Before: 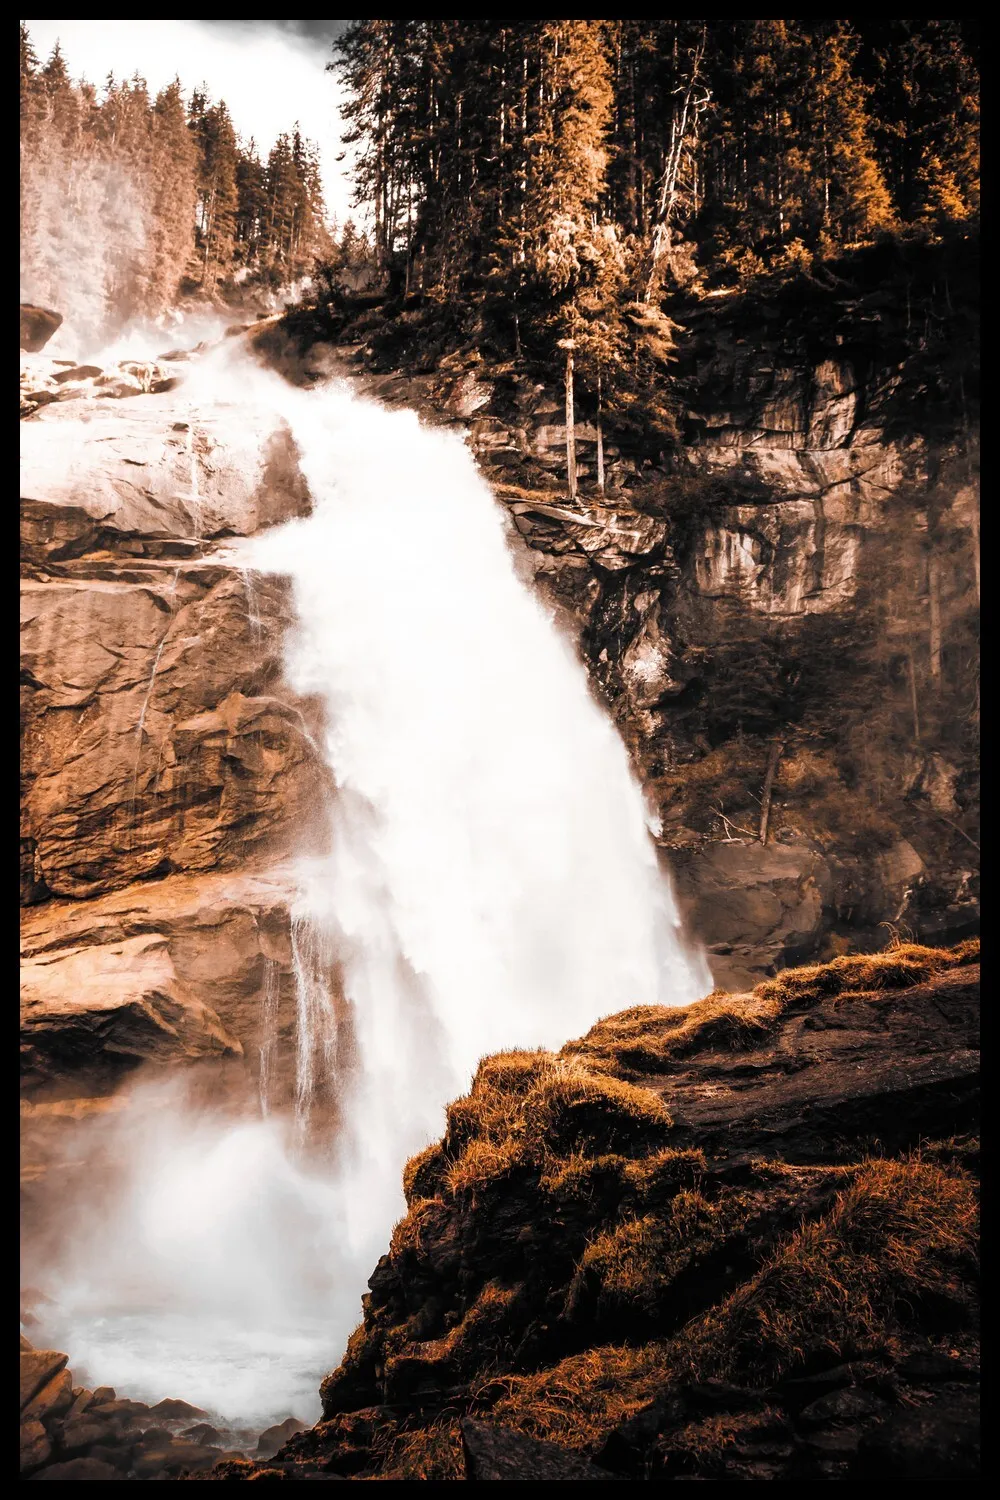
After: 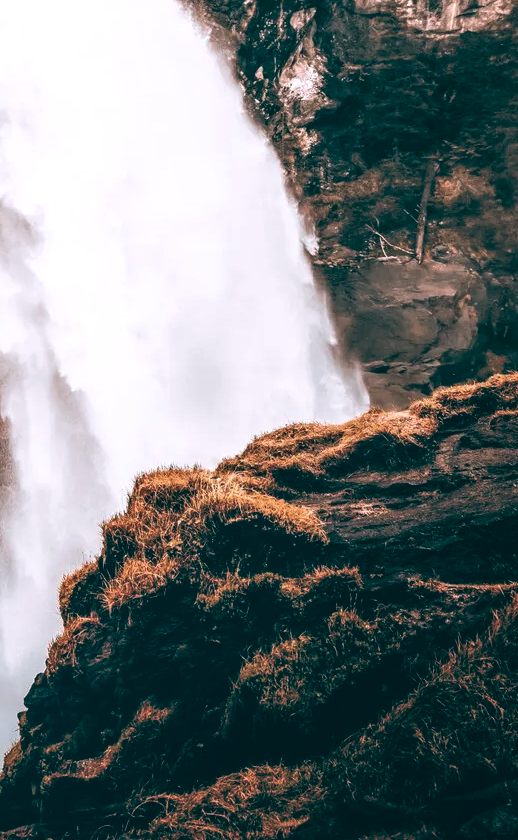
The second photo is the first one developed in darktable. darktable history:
color balance: lift [1.005, 0.99, 1.007, 1.01], gamma [1, 0.979, 1.011, 1.021], gain [0.923, 1.098, 1.025, 0.902], input saturation 90.45%, contrast 7.73%, output saturation 105.91%
crop: left 34.479%, top 38.822%, right 13.718%, bottom 5.172%
color correction: highlights a* -2.24, highlights b* -18.1
local contrast: on, module defaults
